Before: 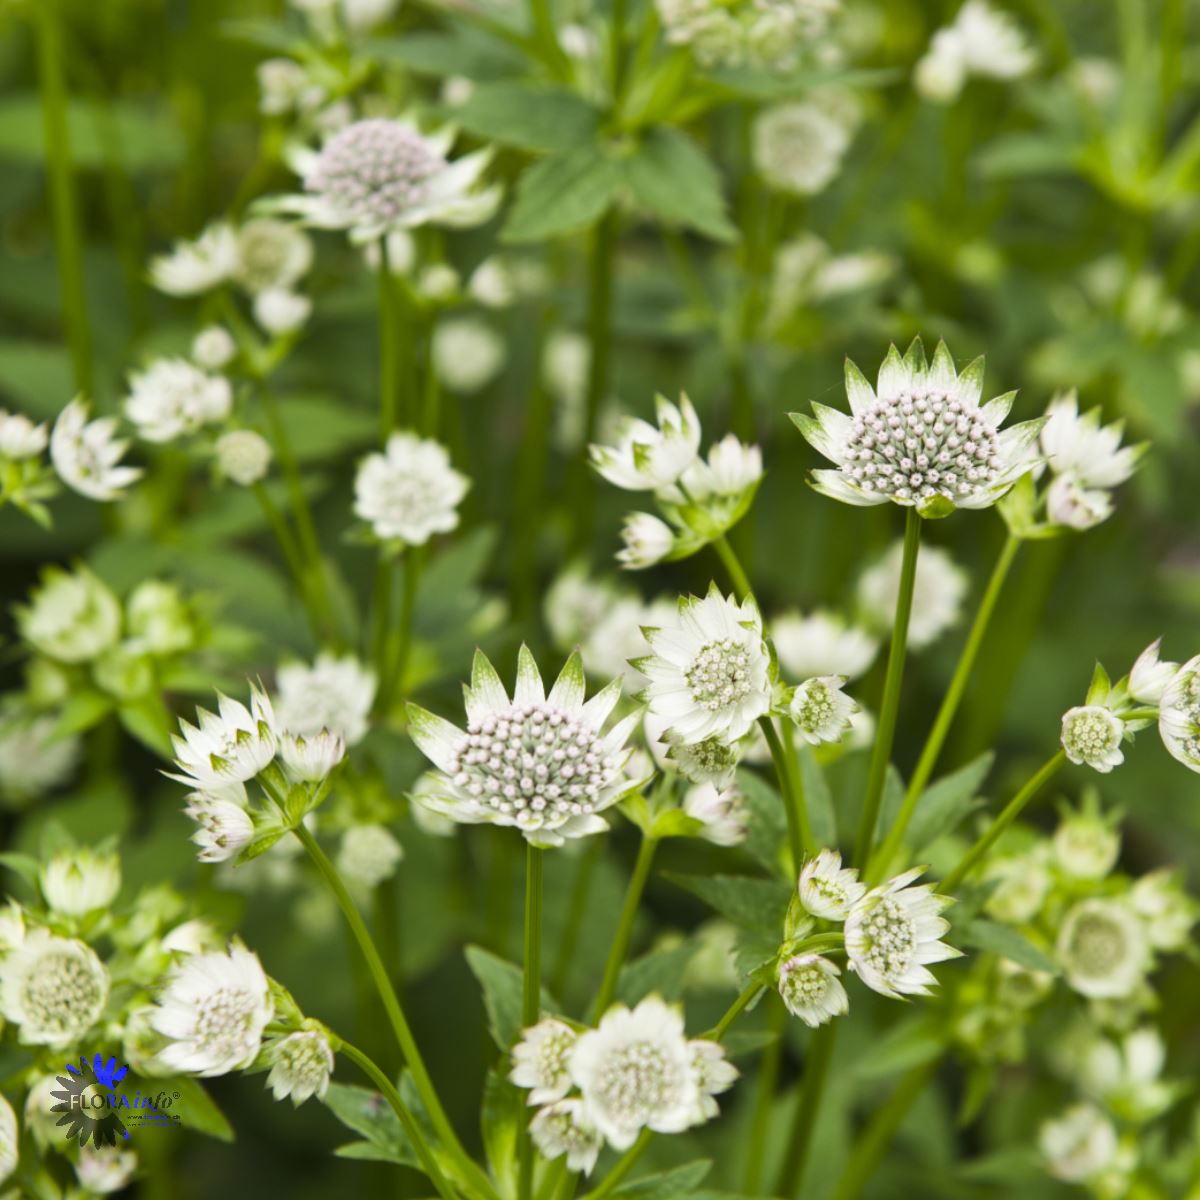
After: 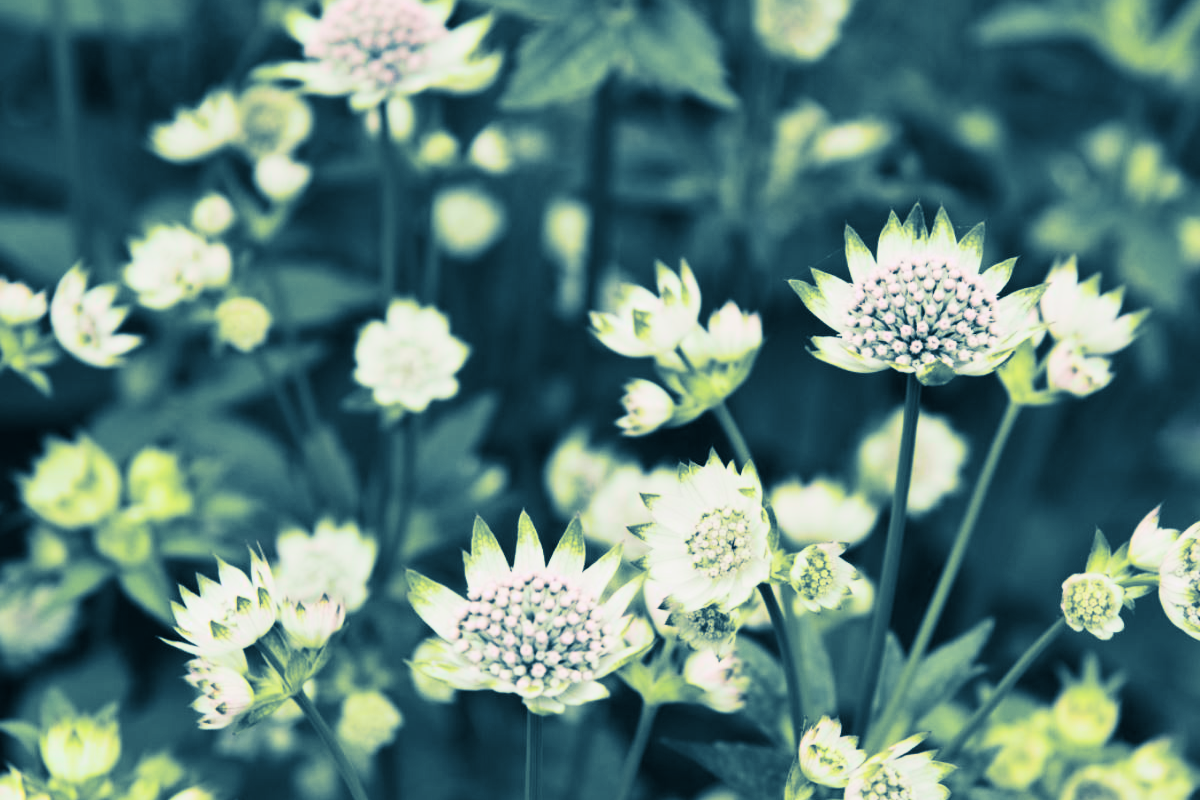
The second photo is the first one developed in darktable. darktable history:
tone curve: curves: ch0 [(0, 0.001) (0.139, 0.096) (0.311, 0.278) (0.495, 0.531) (0.718, 0.816) (0.841, 0.909) (1, 0.967)]; ch1 [(0, 0) (0.272, 0.249) (0.388, 0.385) (0.469, 0.456) (0.495, 0.497) (0.538, 0.554) (0.578, 0.605) (0.707, 0.778) (1, 1)]; ch2 [(0, 0) (0.125, 0.089) (0.353, 0.329) (0.443, 0.408) (0.502, 0.499) (0.557, 0.542) (0.608, 0.635) (1, 1)], color space Lab, independent channels, preserve colors none
split-toning: shadows › hue 212.4°, balance -70
crop: top 11.166%, bottom 22.168%
